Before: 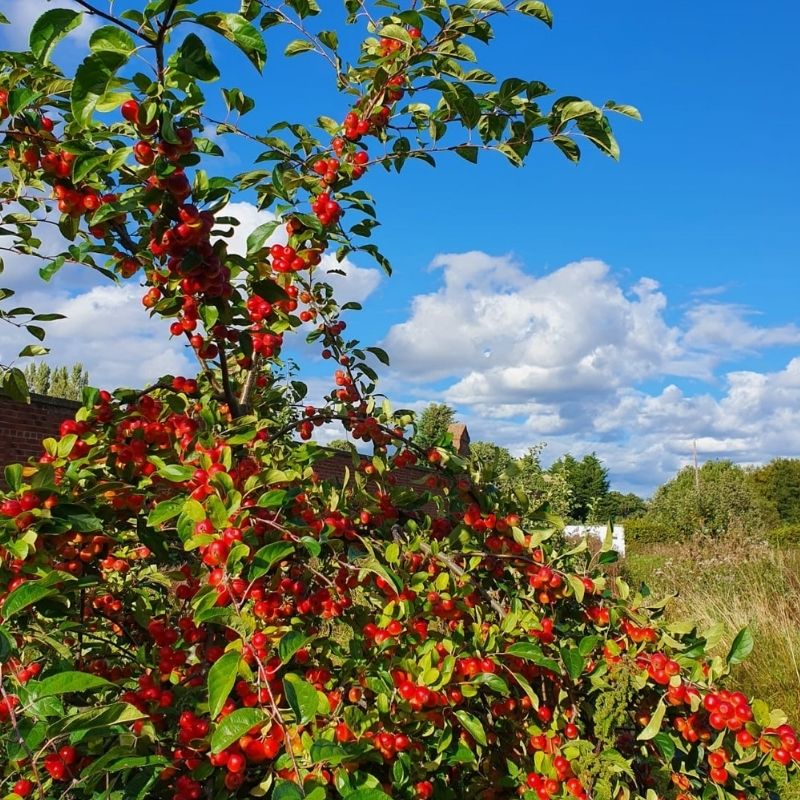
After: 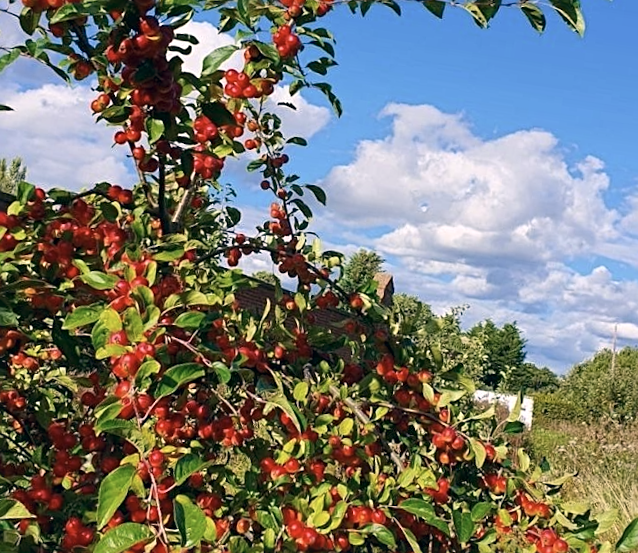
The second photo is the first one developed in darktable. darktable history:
color correction: highlights a* 5.38, highlights b* 5.3, shadows a* -4.26, shadows b* -5.11
sharpen: radius 2.167, amount 0.381, threshold 0
contrast brightness saturation: contrast 0.11, saturation -0.17
crop and rotate: angle -3.37°, left 9.79%, top 20.73%, right 12.42%, bottom 11.82%
rotate and perspective: rotation 5.12°, automatic cropping off
exposure: exposure 0.081 EV, compensate highlight preservation false
white balance: red 0.976, blue 1.04
